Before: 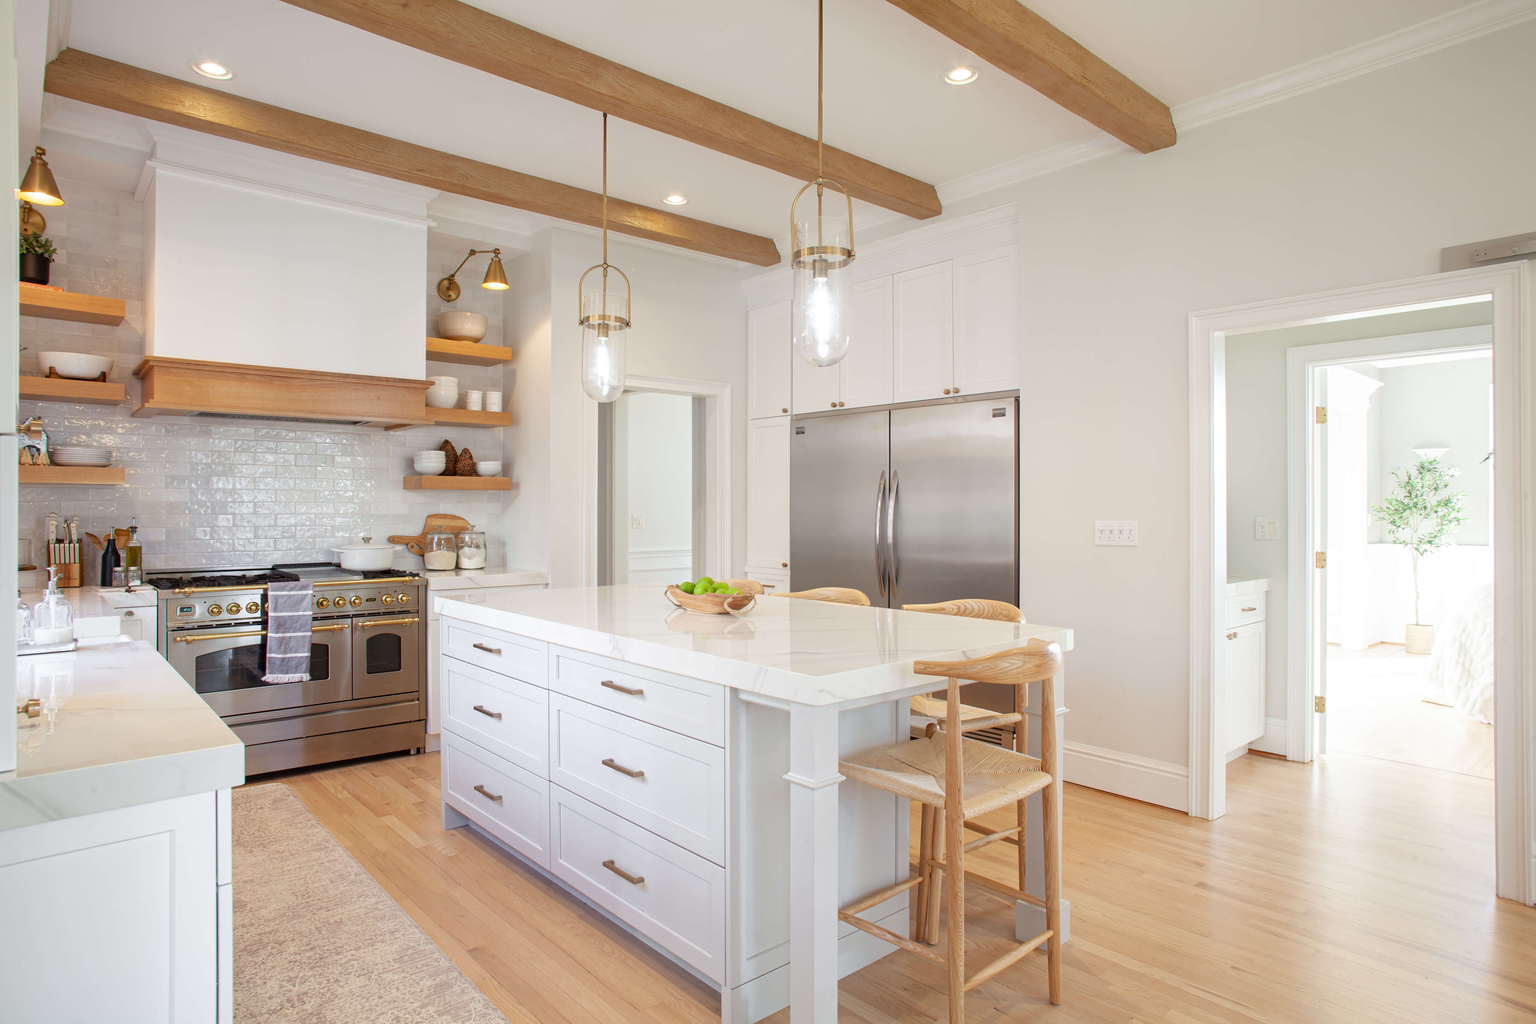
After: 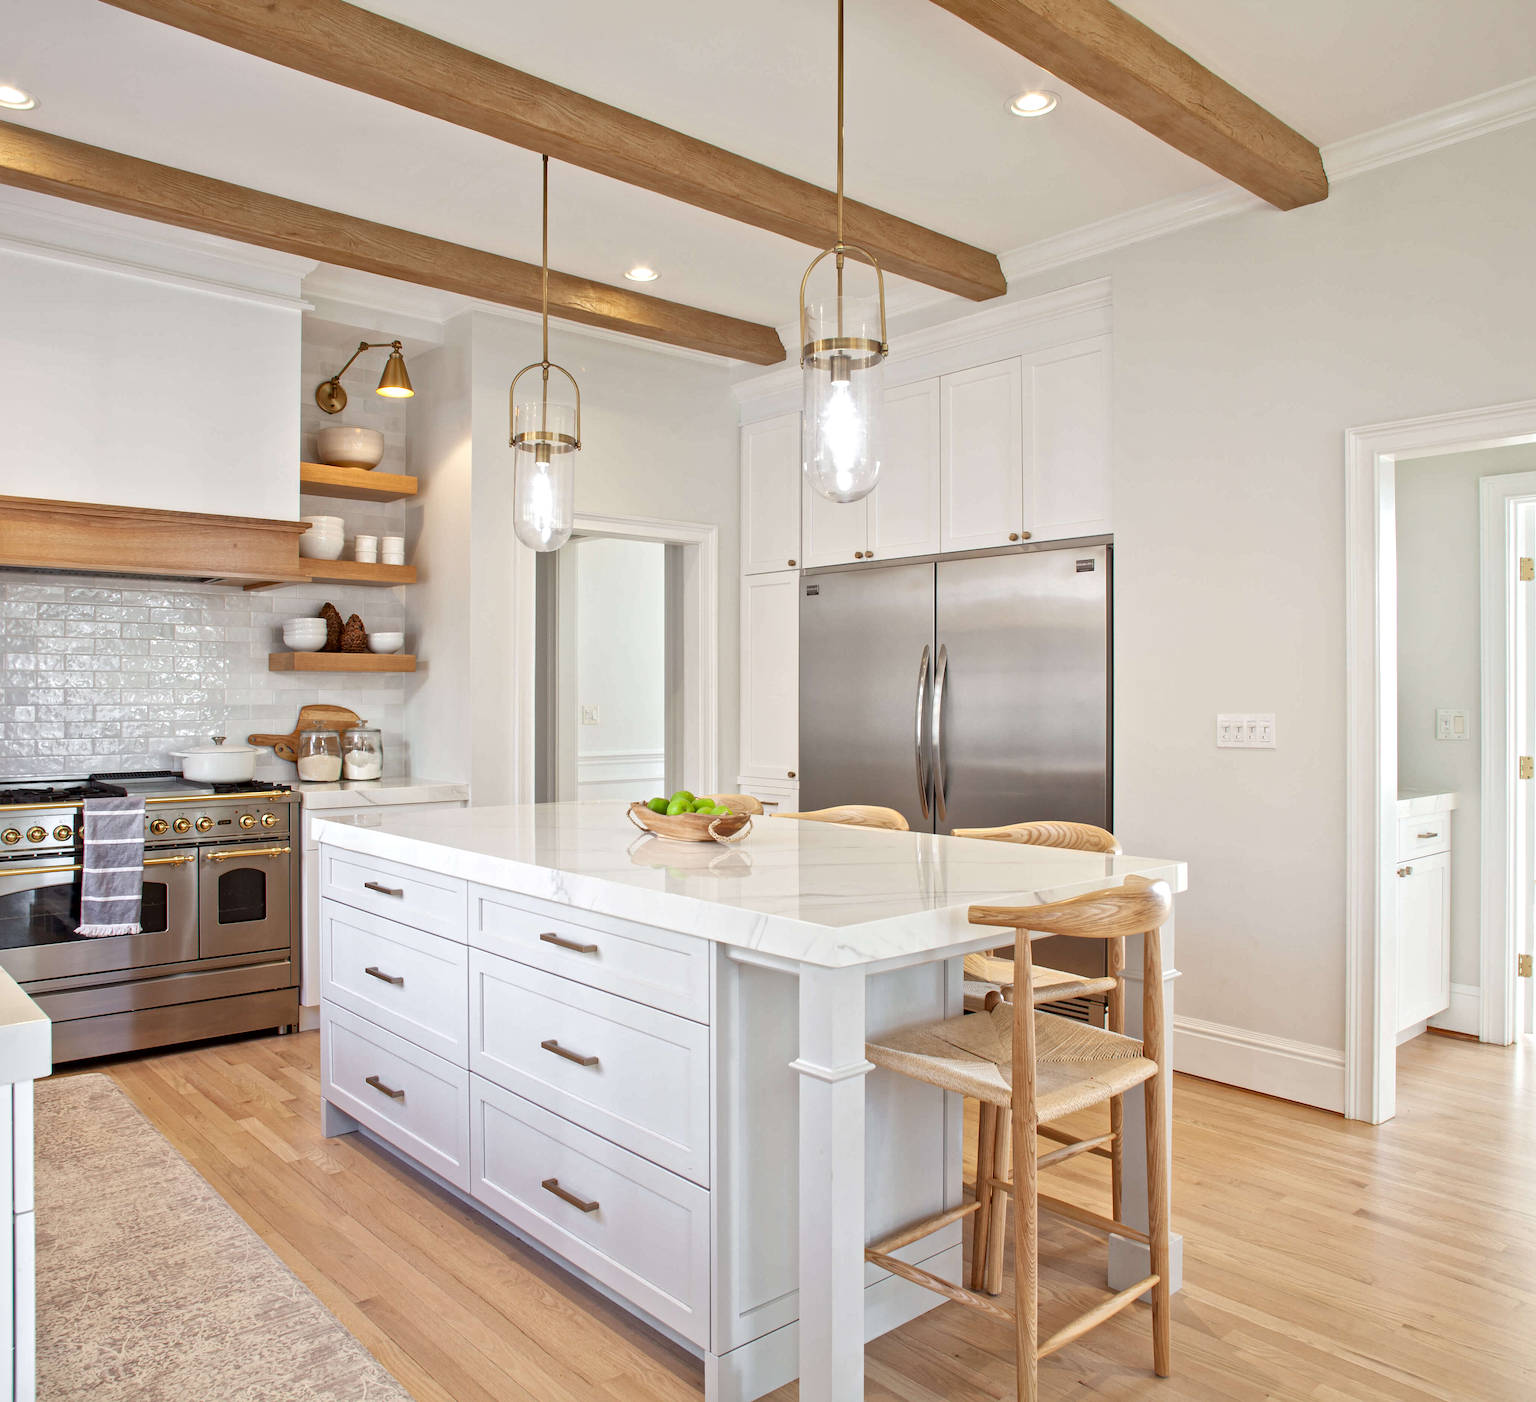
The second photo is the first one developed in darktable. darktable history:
crop: left 13.512%, right 13.504%
local contrast: mode bilateral grid, contrast 50, coarseness 49, detail 150%, midtone range 0.2
